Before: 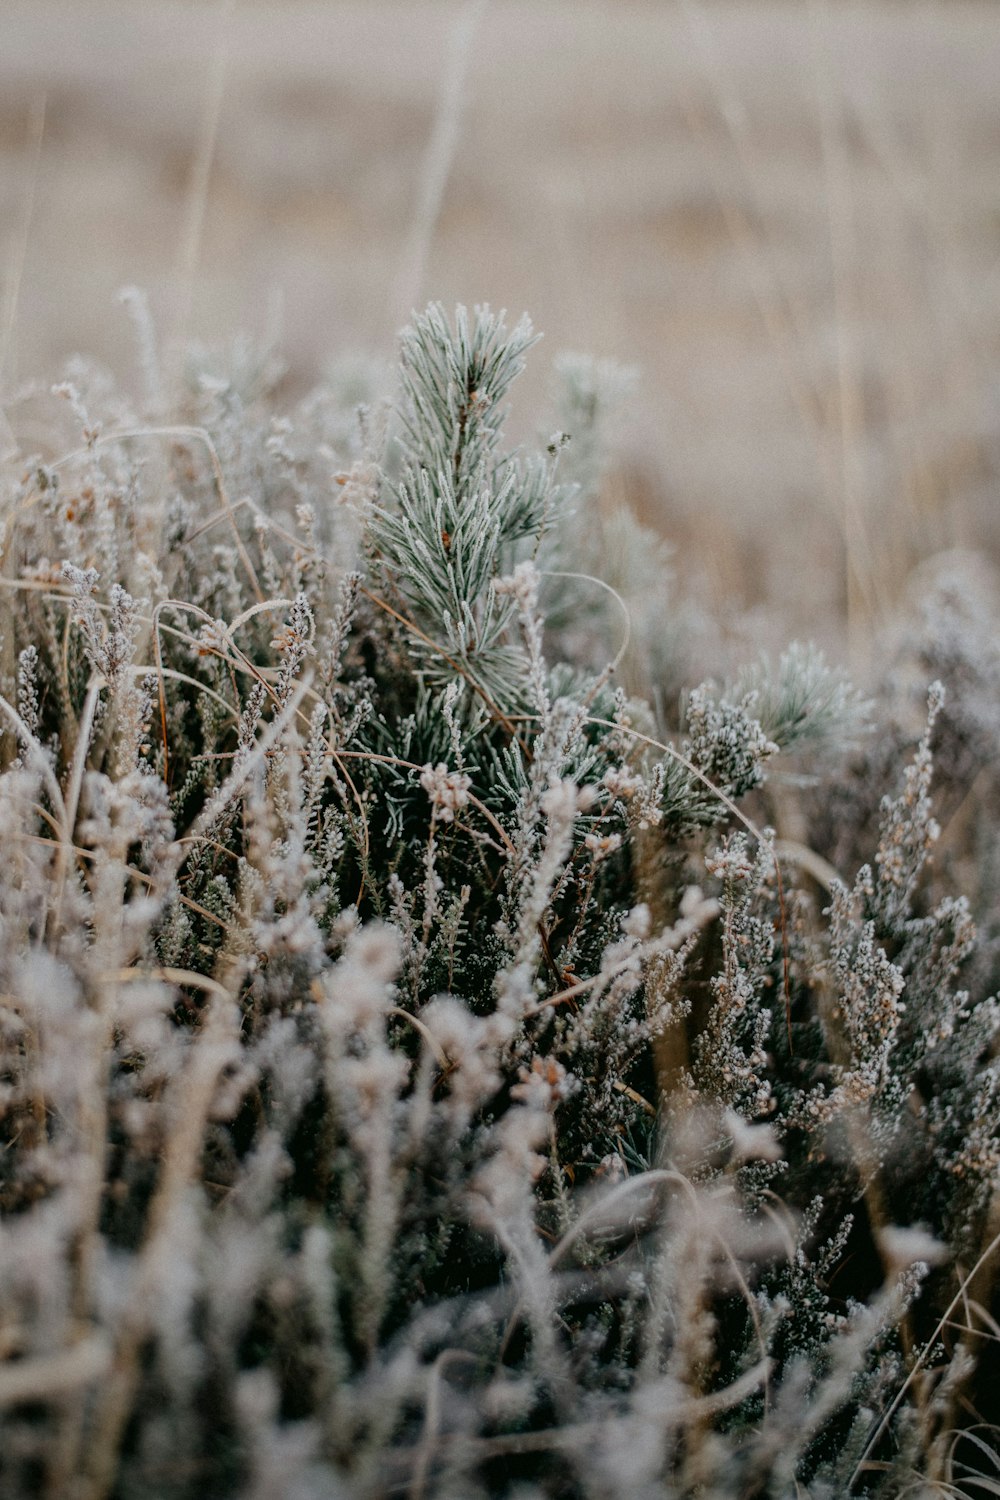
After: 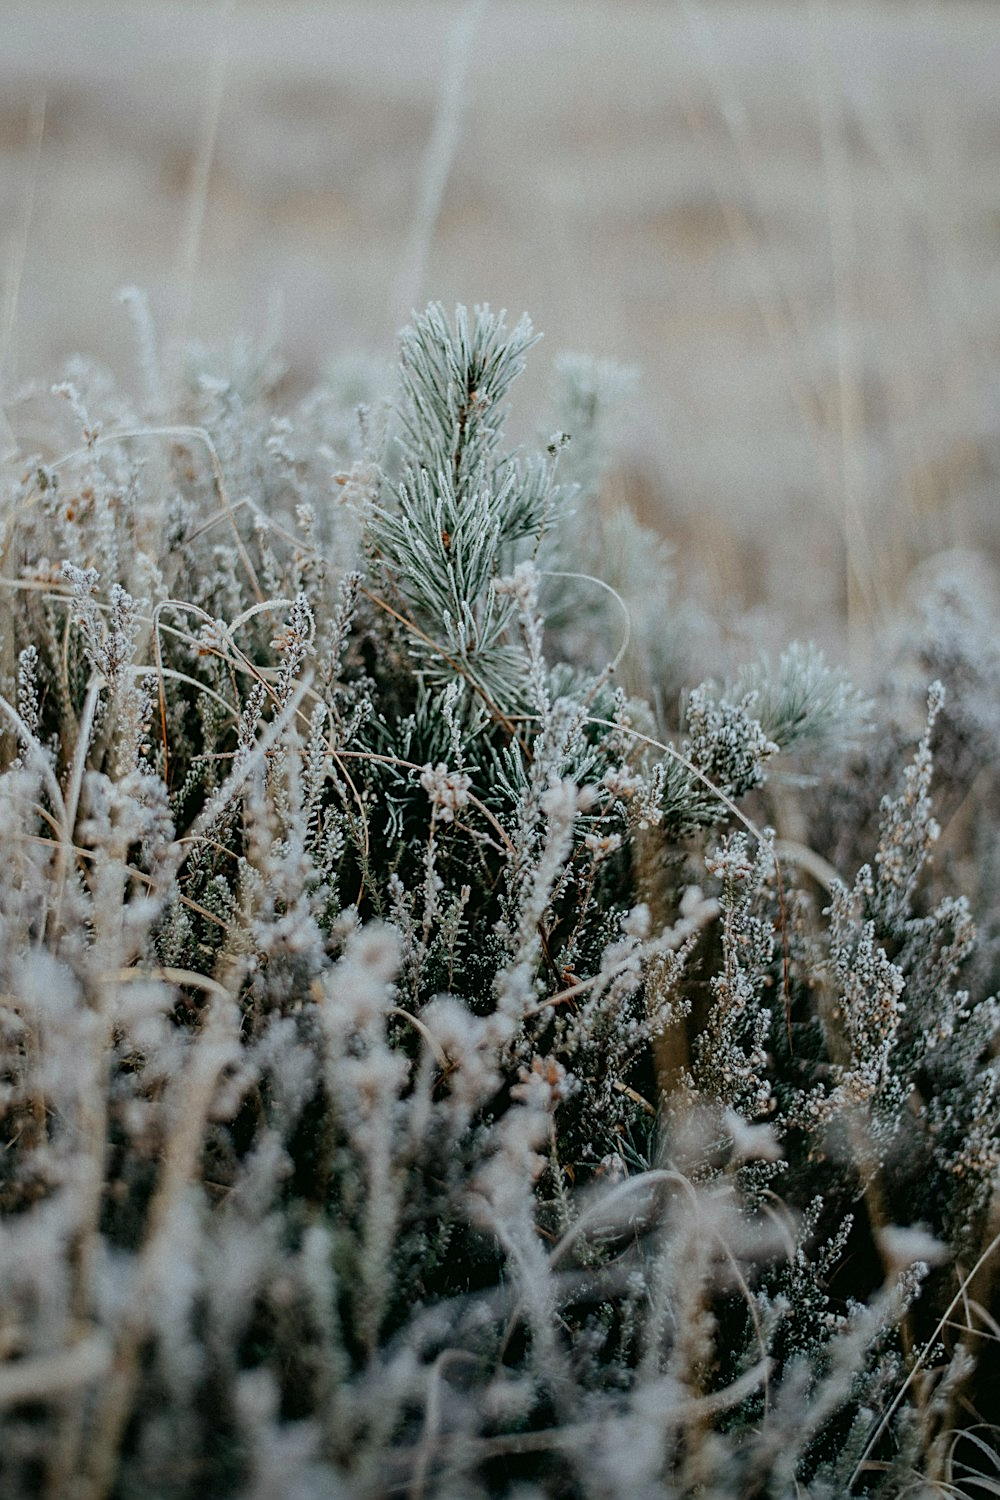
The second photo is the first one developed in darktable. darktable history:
sharpen: on, module defaults
color calibration: illuminant Planckian (black body), adaptation linear Bradford (ICC v4), x 0.361, y 0.366, temperature 4511.61 K, saturation algorithm version 1 (2020)
